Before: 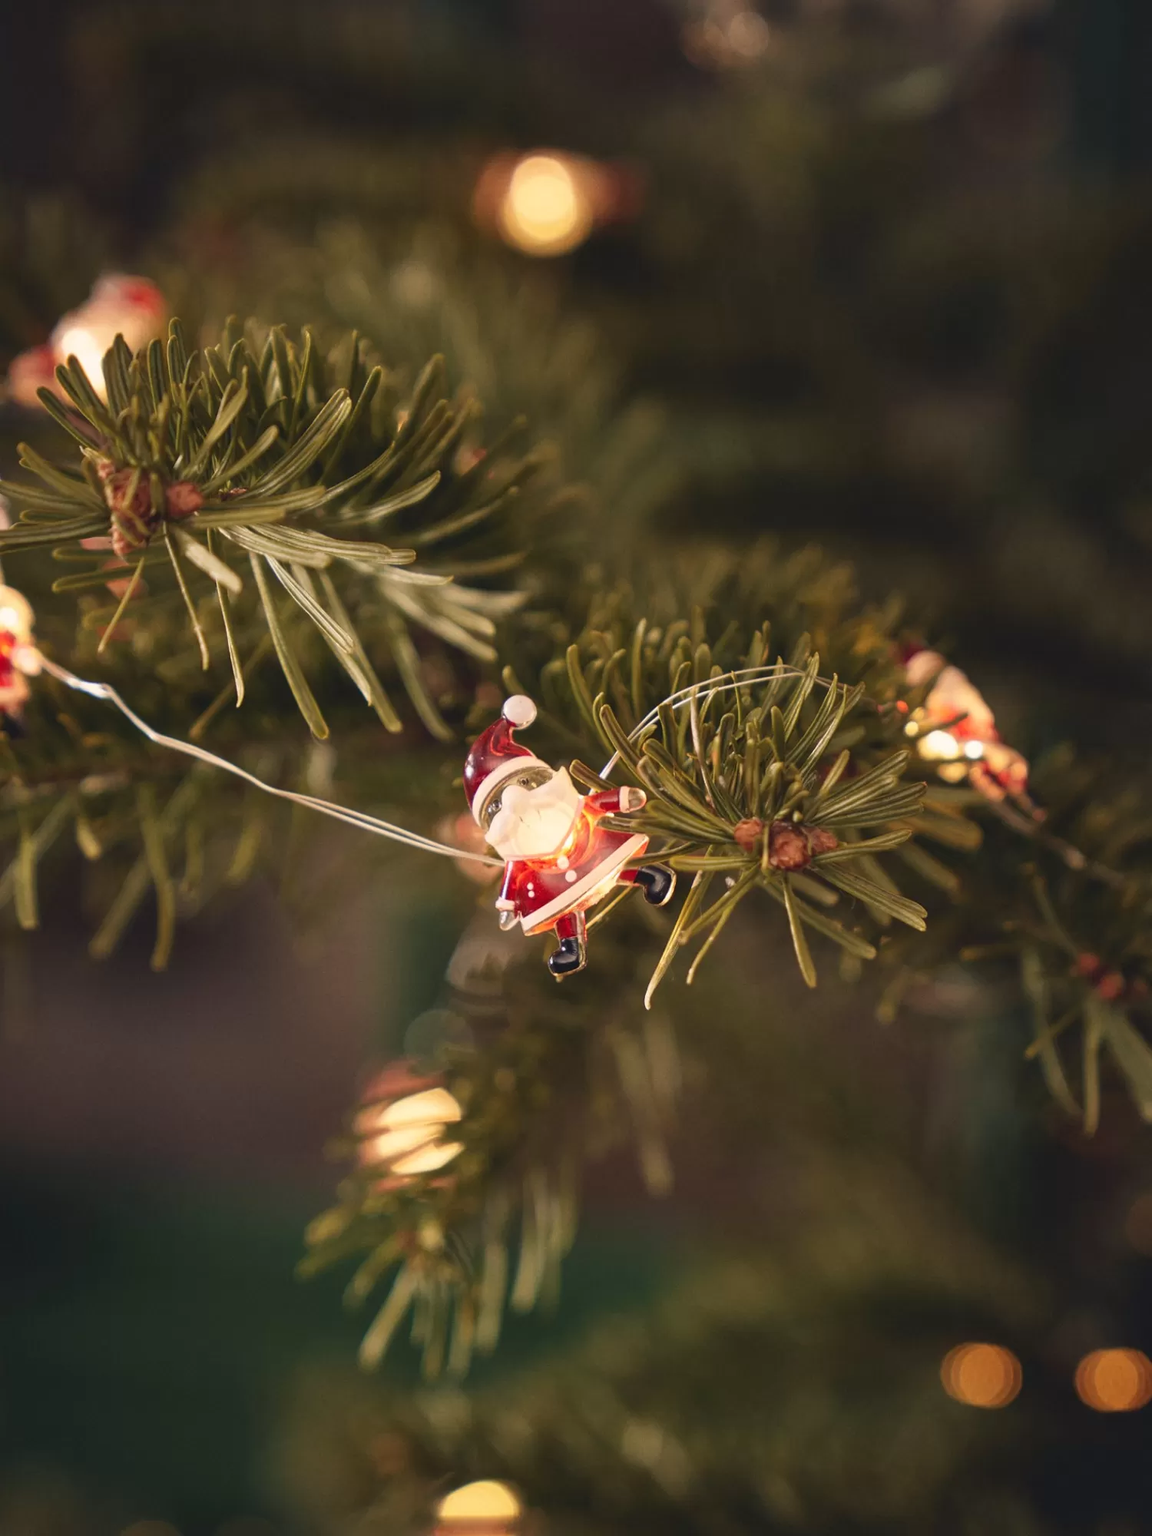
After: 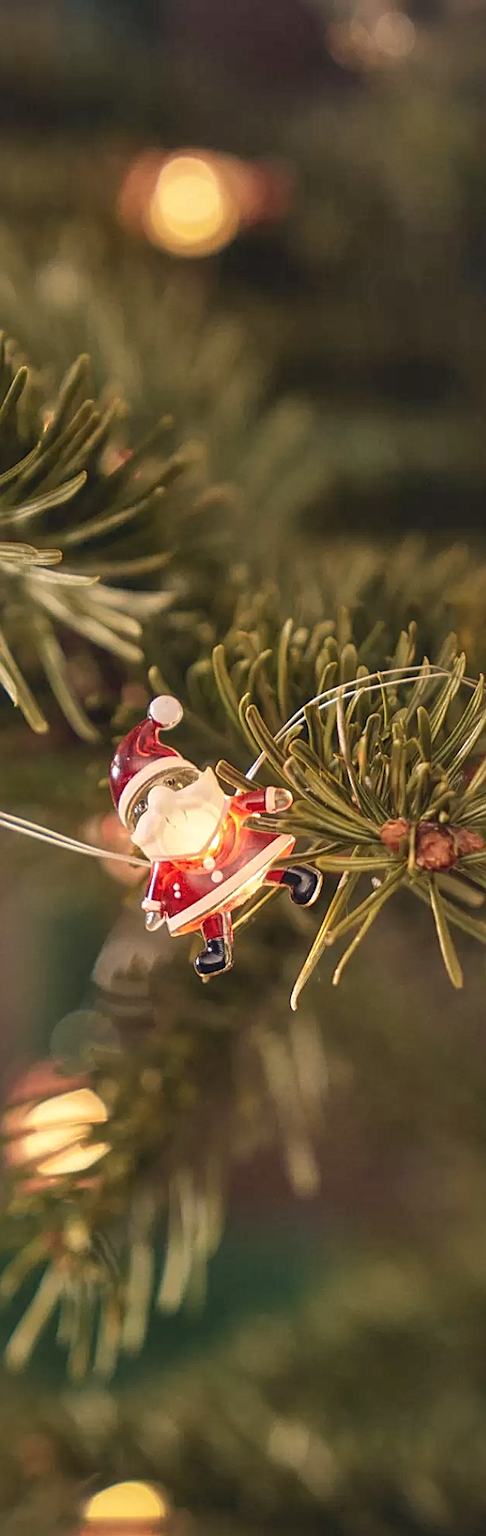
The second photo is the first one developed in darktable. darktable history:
shadows and highlights: on, module defaults
crop: left 30.768%, right 27.004%
base curve: preserve colors none
exposure: black level correction 0.001, exposure 0.017 EV, compensate exposure bias true, compensate highlight preservation false
sharpen: on, module defaults
local contrast: detail 130%
